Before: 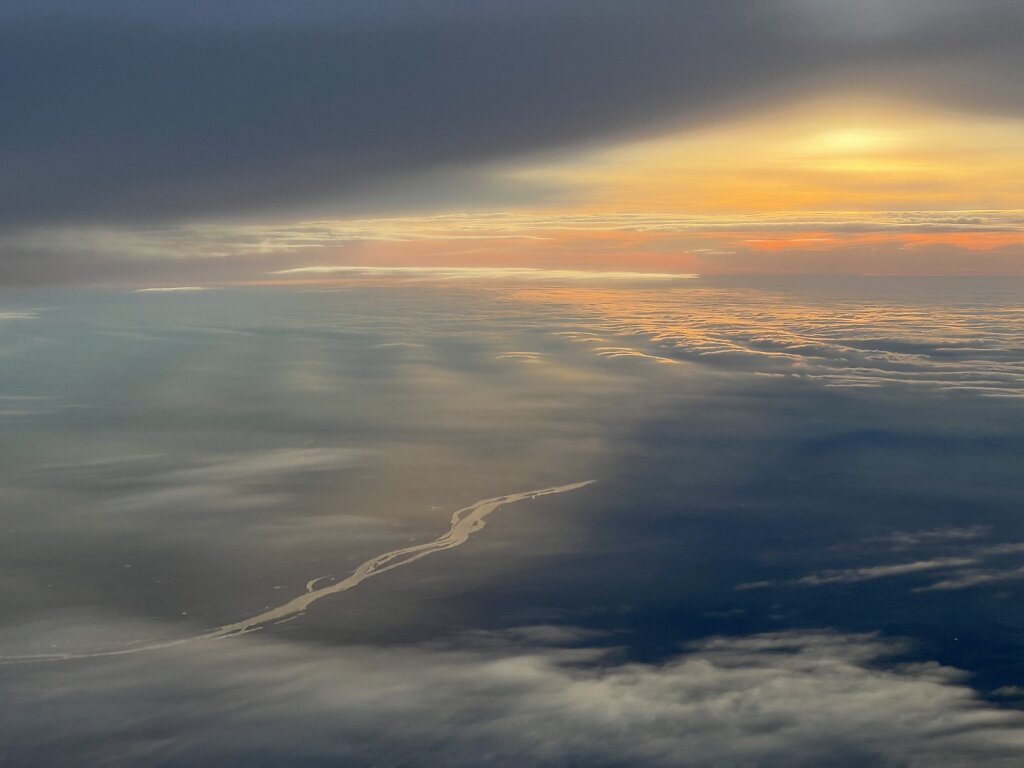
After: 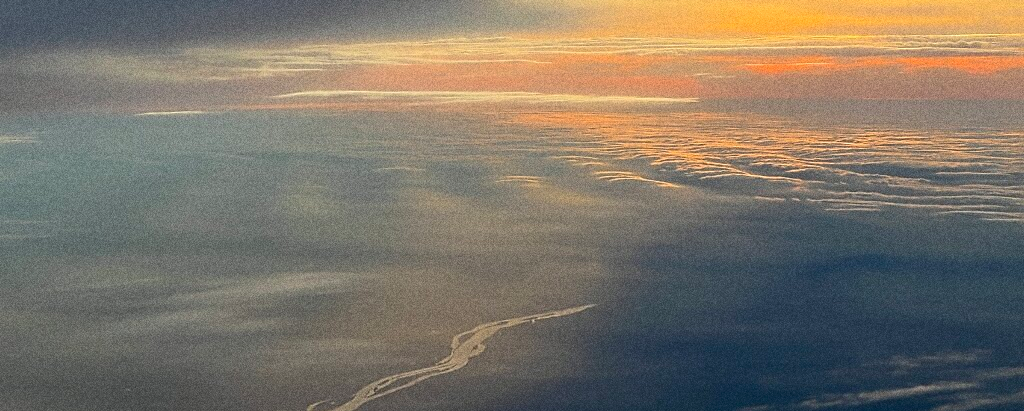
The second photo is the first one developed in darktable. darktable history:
grain: coarseness 0.09 ISO, strength 40%
crop and rotate: top 23.043%, bottom 23.437%
sharpen: amount 0.75
